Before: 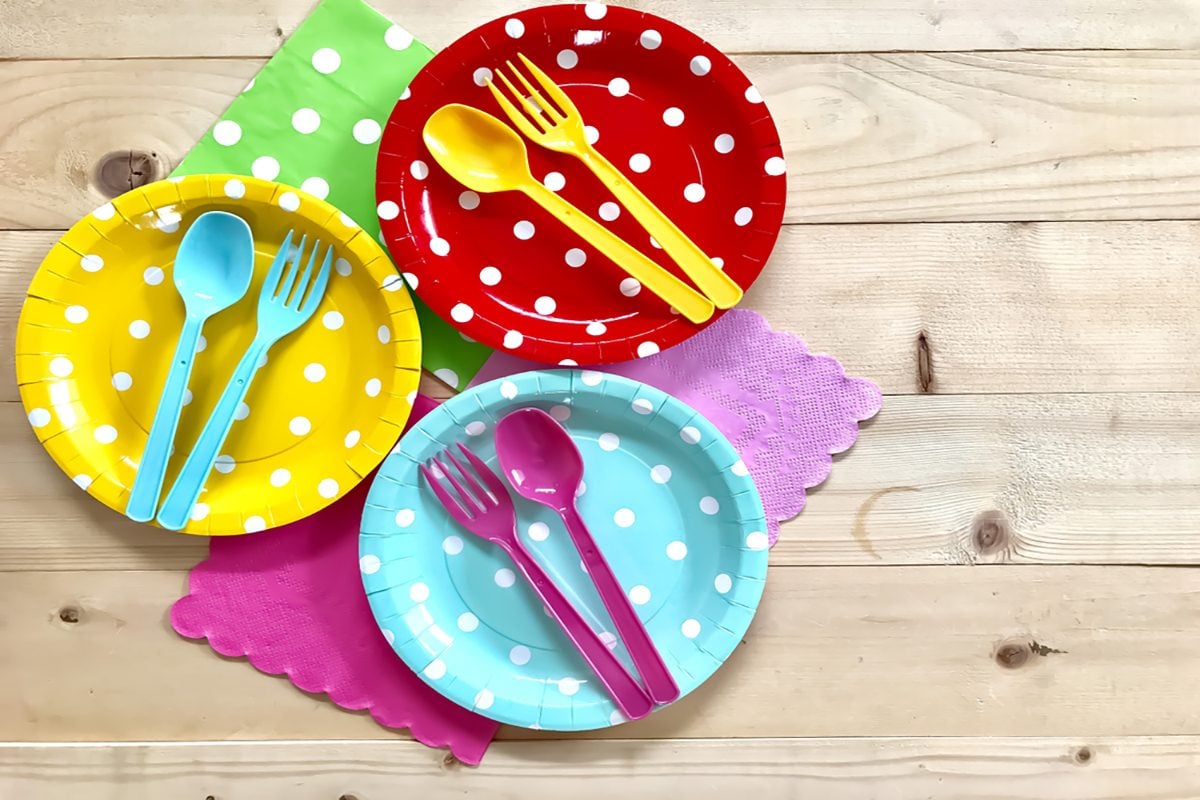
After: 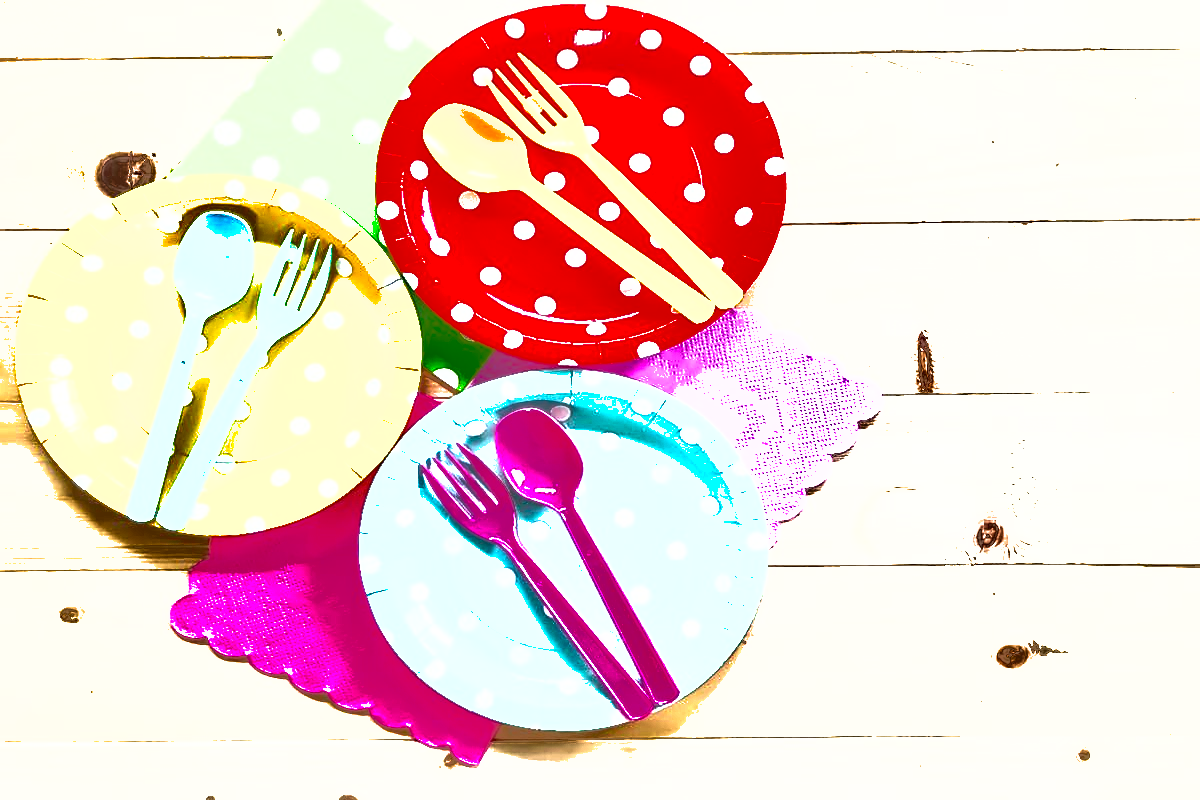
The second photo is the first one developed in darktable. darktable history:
exposure: black level correction 0, exposure 1.743 EV, compensate exposure bias true, compensate highlight preservation false
shadows and highlights: shadows 38.37, highlights -75.72
tone curve: curves: ch0 [(0, 0) (0.003, 0.014) (0.011, 0.019) (0.025, 0.029) (0.044, 0.047) (0.069, 0.071) (0.1, 0.101) (0.136, 0.131) (0.177, 0.166) (0.224, 0.212) (0.277, 0.263) (0.335, 0.32) (0.399, 0.387) (0.468, 0.459) (0.543, 0.541) (0.623, 0.626) (0.709, 0.717) (0.801, 0.813) (0.898, 0.909) (1, 1)], color space Lab, independent channels, preserve colors none
sharpen: on, module defaults
